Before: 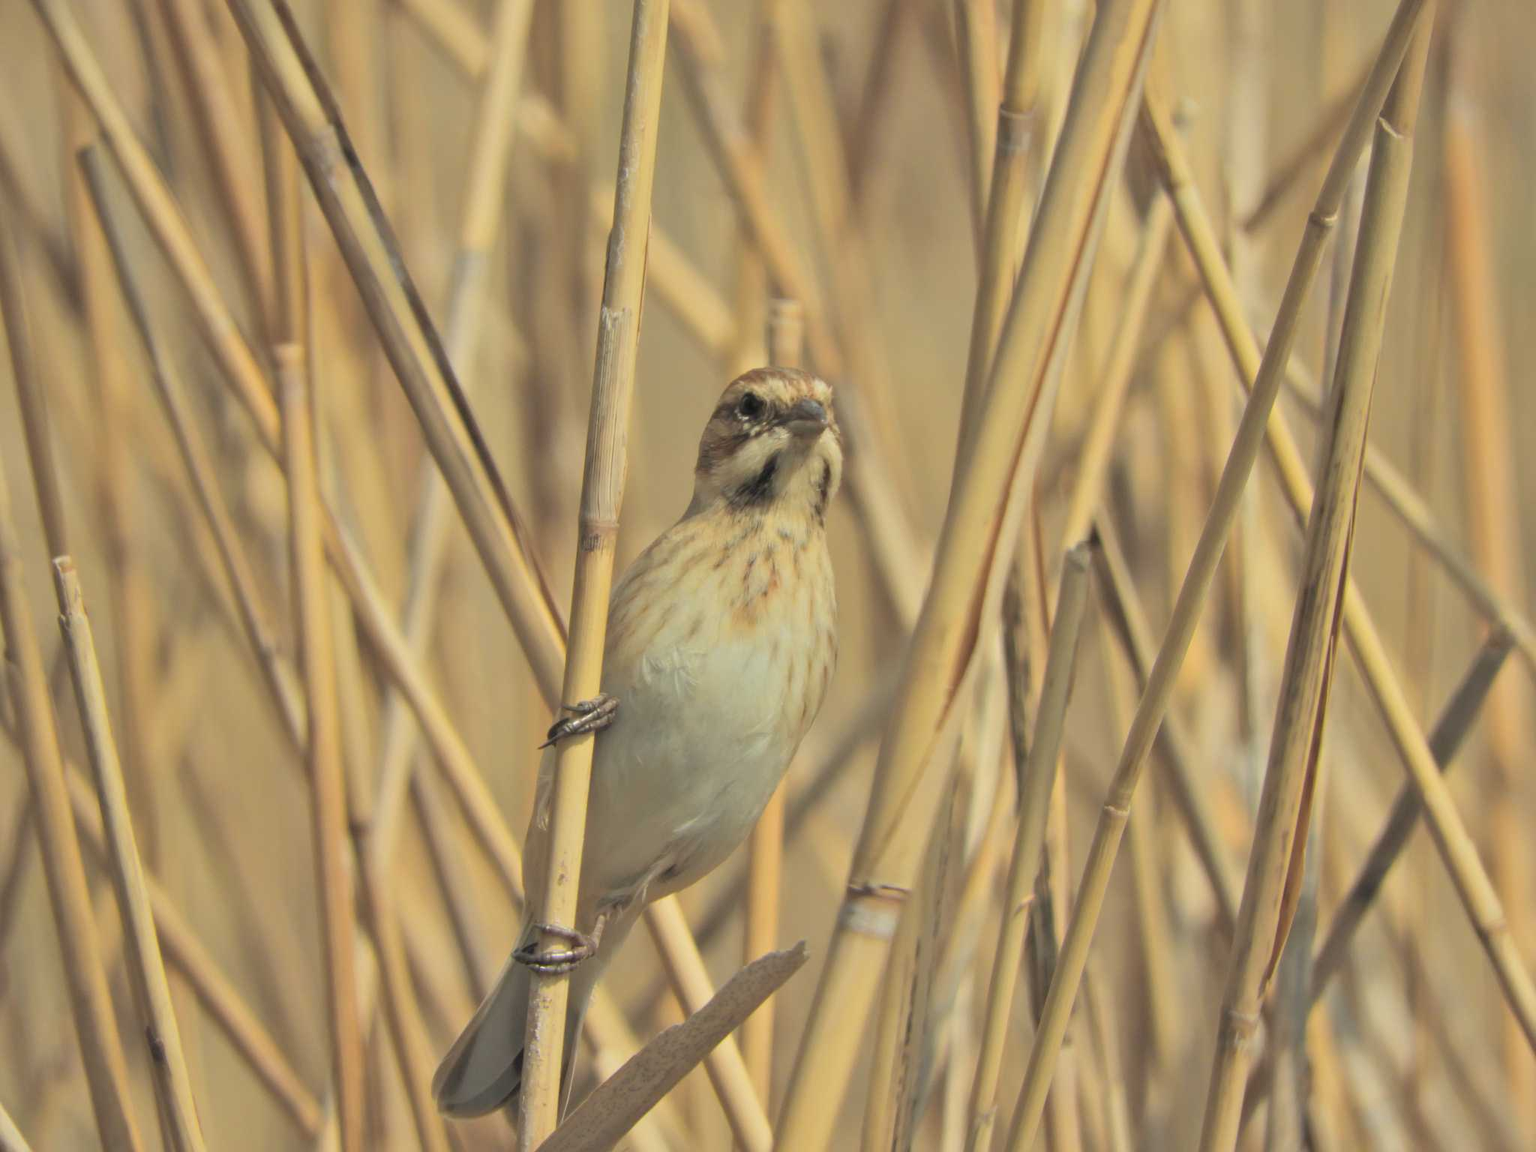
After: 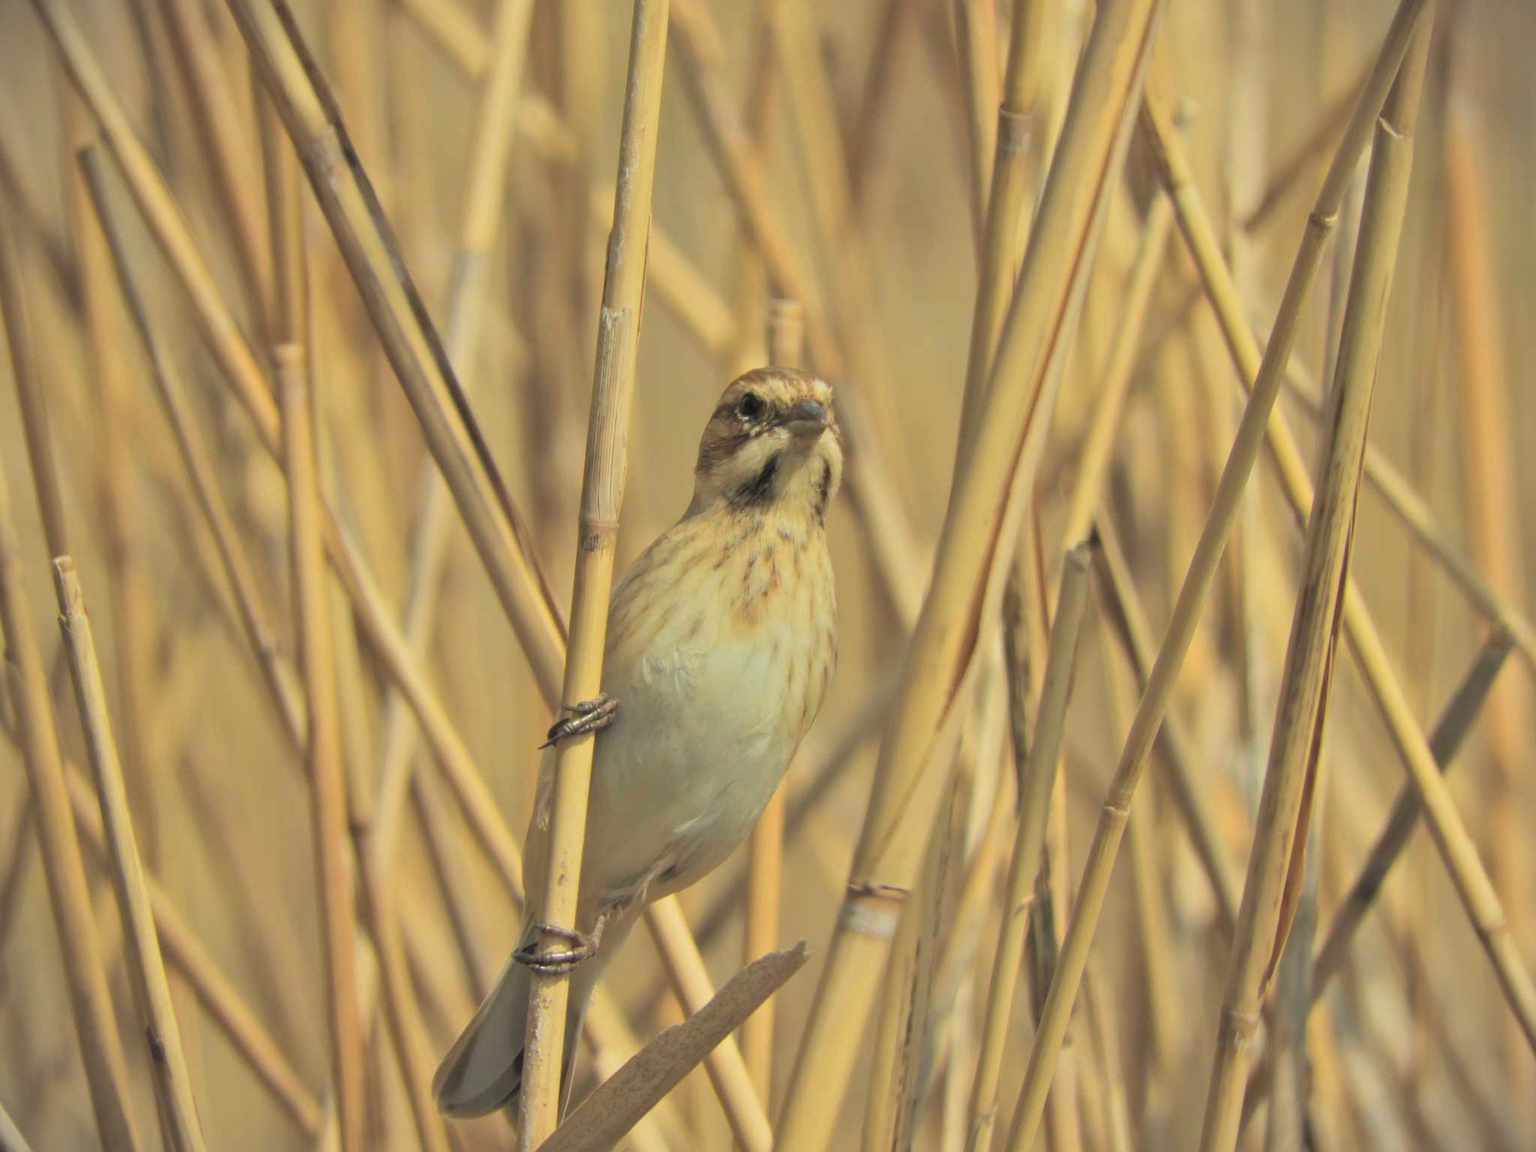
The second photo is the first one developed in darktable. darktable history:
vignetting: fall-off start 100.79%, fall-off radius 65.21%, automatic ratio true, dithering 8-bit output
velvia: on, module defaults
